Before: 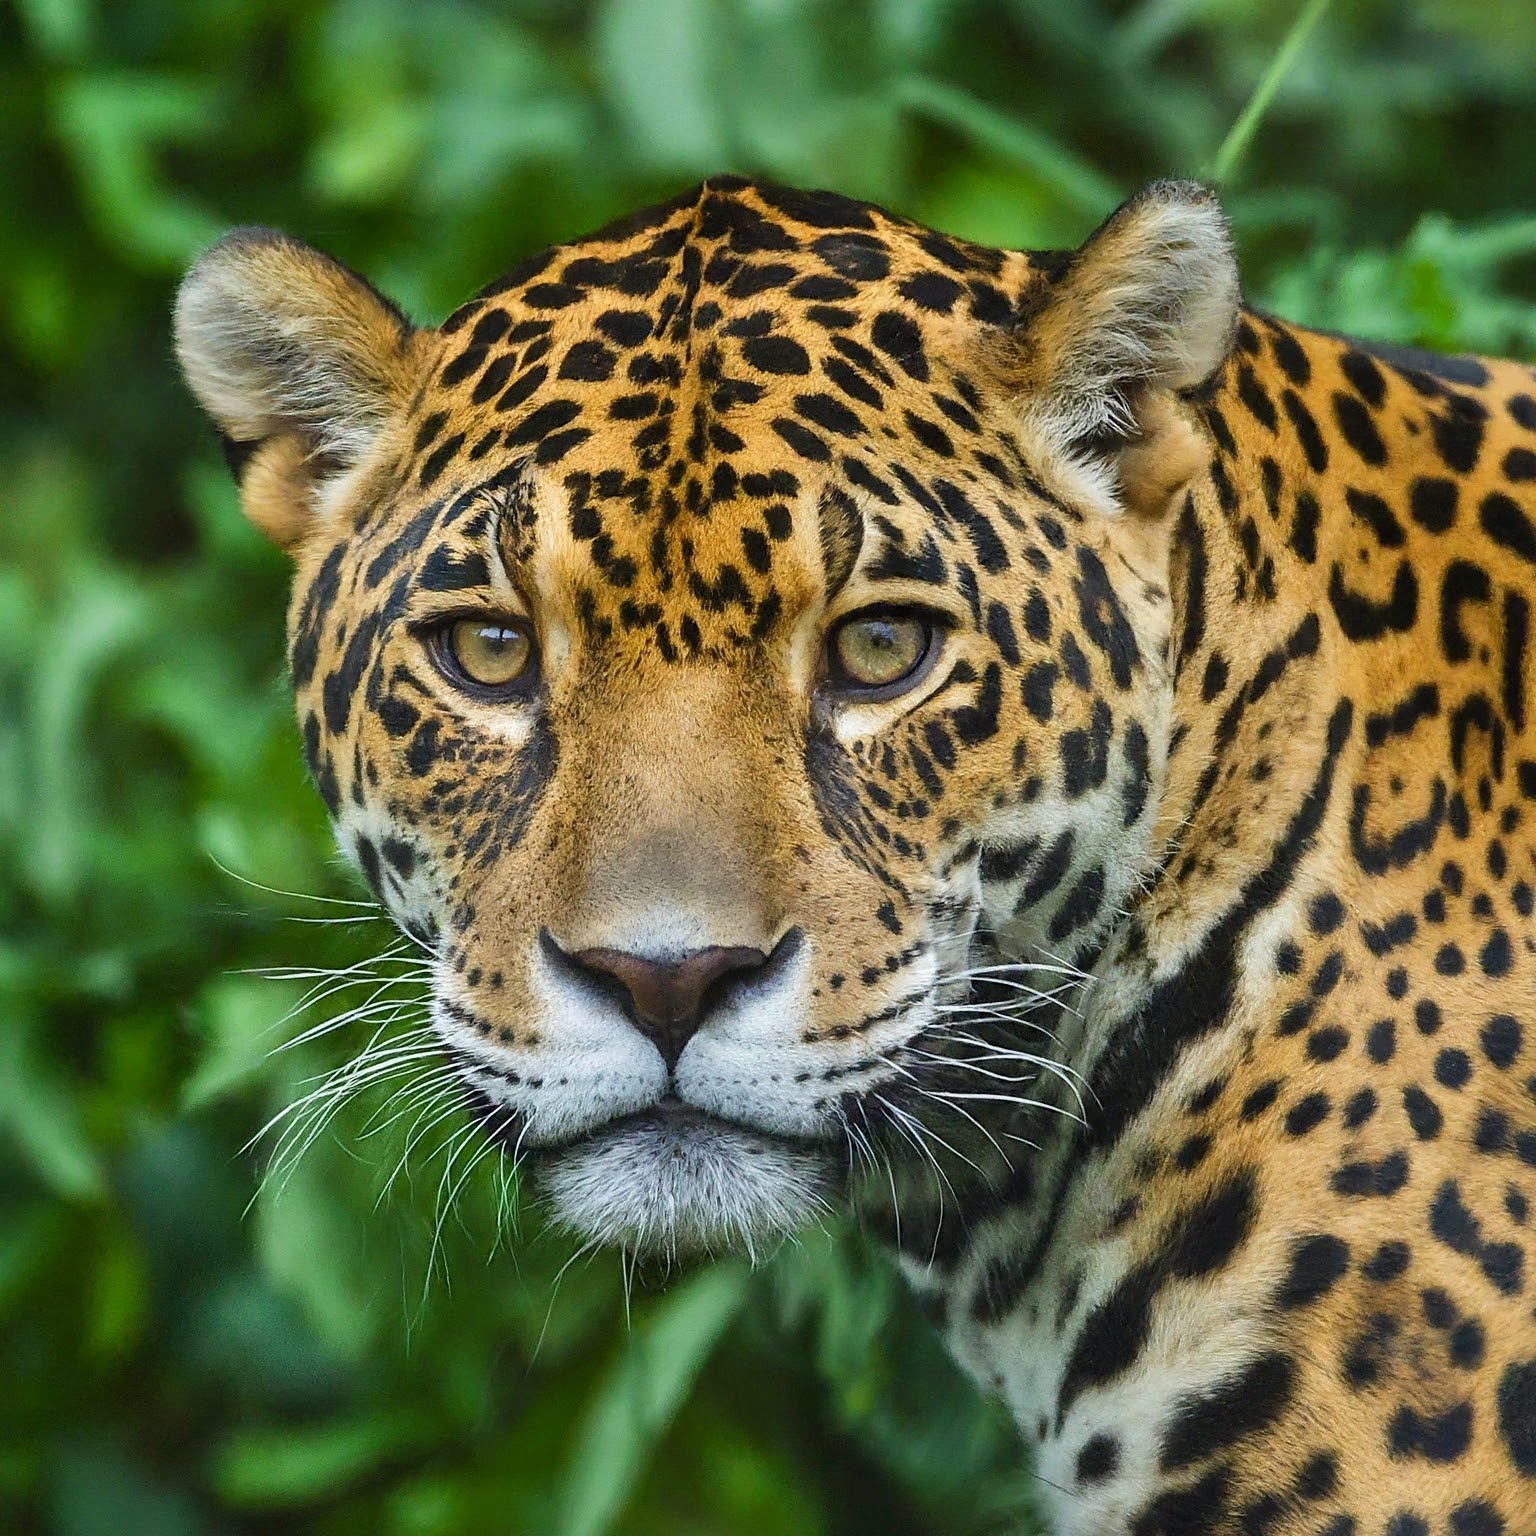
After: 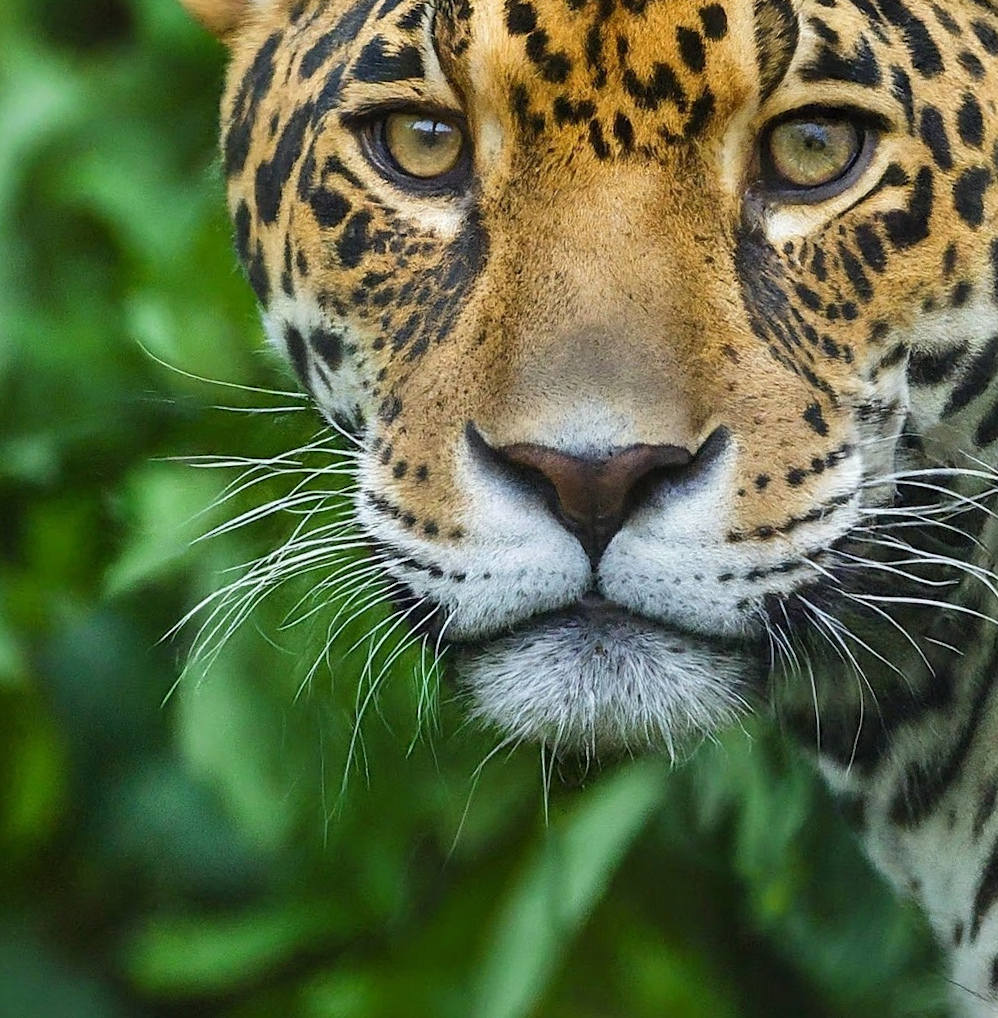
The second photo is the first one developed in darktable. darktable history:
crop and rotate: angle -1.25°, left 3.583%, top 32.243%, right 29.99%
shadows and highlights: shadows 6.68, soften with gaussian
